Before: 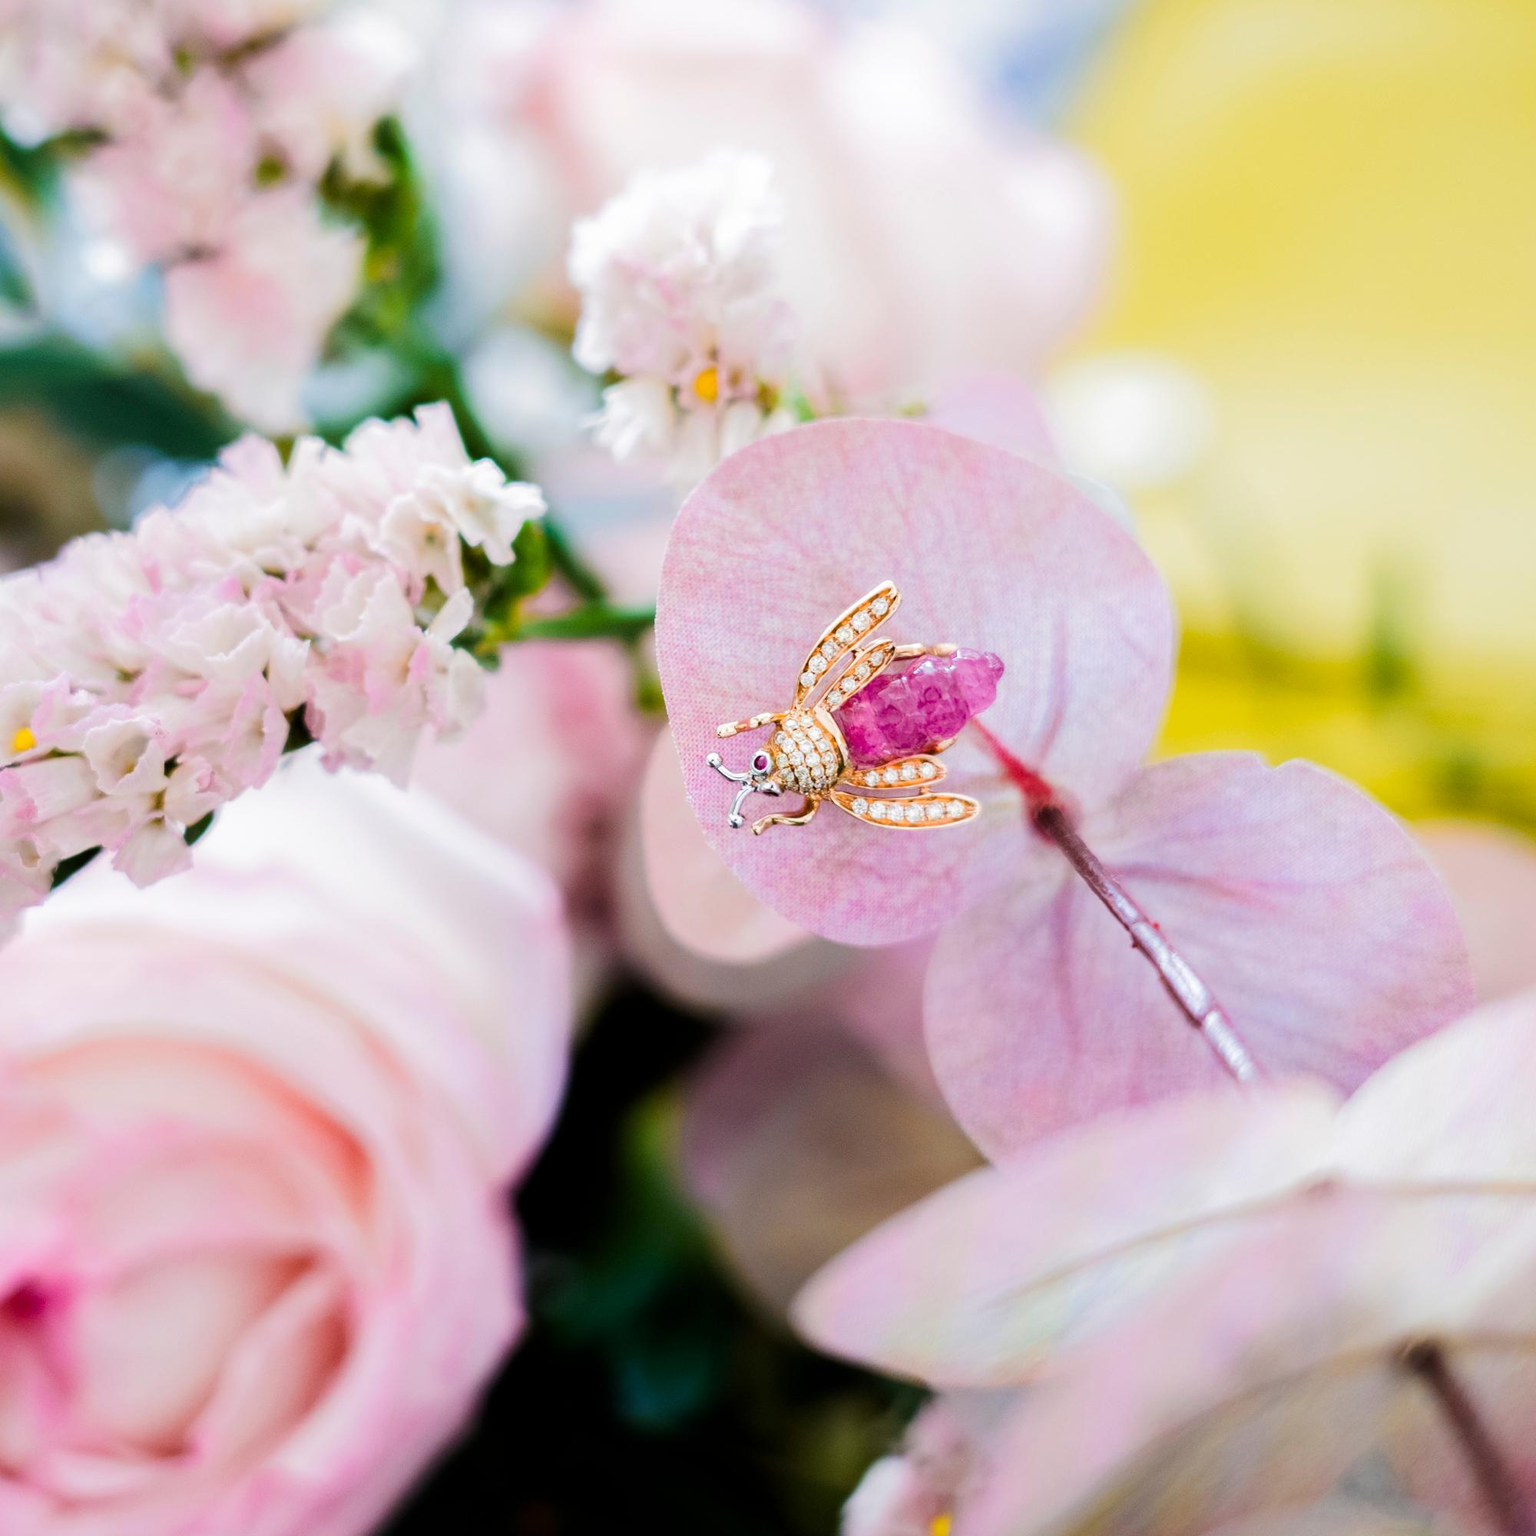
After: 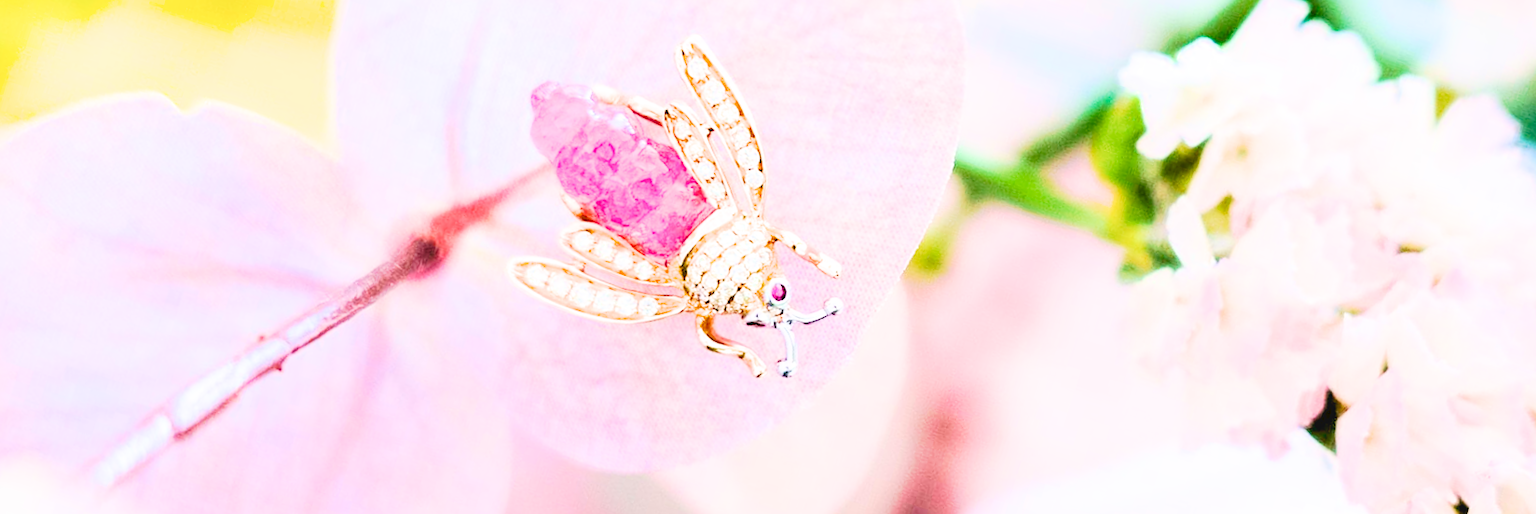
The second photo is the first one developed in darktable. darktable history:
velvia: strength 15%
rotate and perspective: rotation -1.24°, automatic cropping off
sharpen: radius 2.167, amount 0.381, threshold 0
tone curve: curves: ch0 [(0, 0) (0.003, 0.059) (0.011, 0.059) (0.025, 0.057) (0.044, 0.055) (0.069, 0.057) (0.1, 0.083) (0.136, 0.128) (0.177, 0.185) (0.224, 0.242) (0.277, 0.308) (0.335, 0.383) (0.399, 0.468) (0.468, 0.547) (0.543, 0.632) (0.623, 0.71) (0.709, 0.801) (0.801, 0.859) (0.898, 0.922) (1, 1)], preserve colors none
tone equalizer: on, module defaults
crop and rotate: angle 16.12°, top 30.835%, bottom 35.653%
exposure: exposure 2 EV, compensate highlight preservation false
filmic rgb: black relative exposure -7.65 EV, white relative exposure 4.56 EV, hardness 3.61, color science v6 (2022)
